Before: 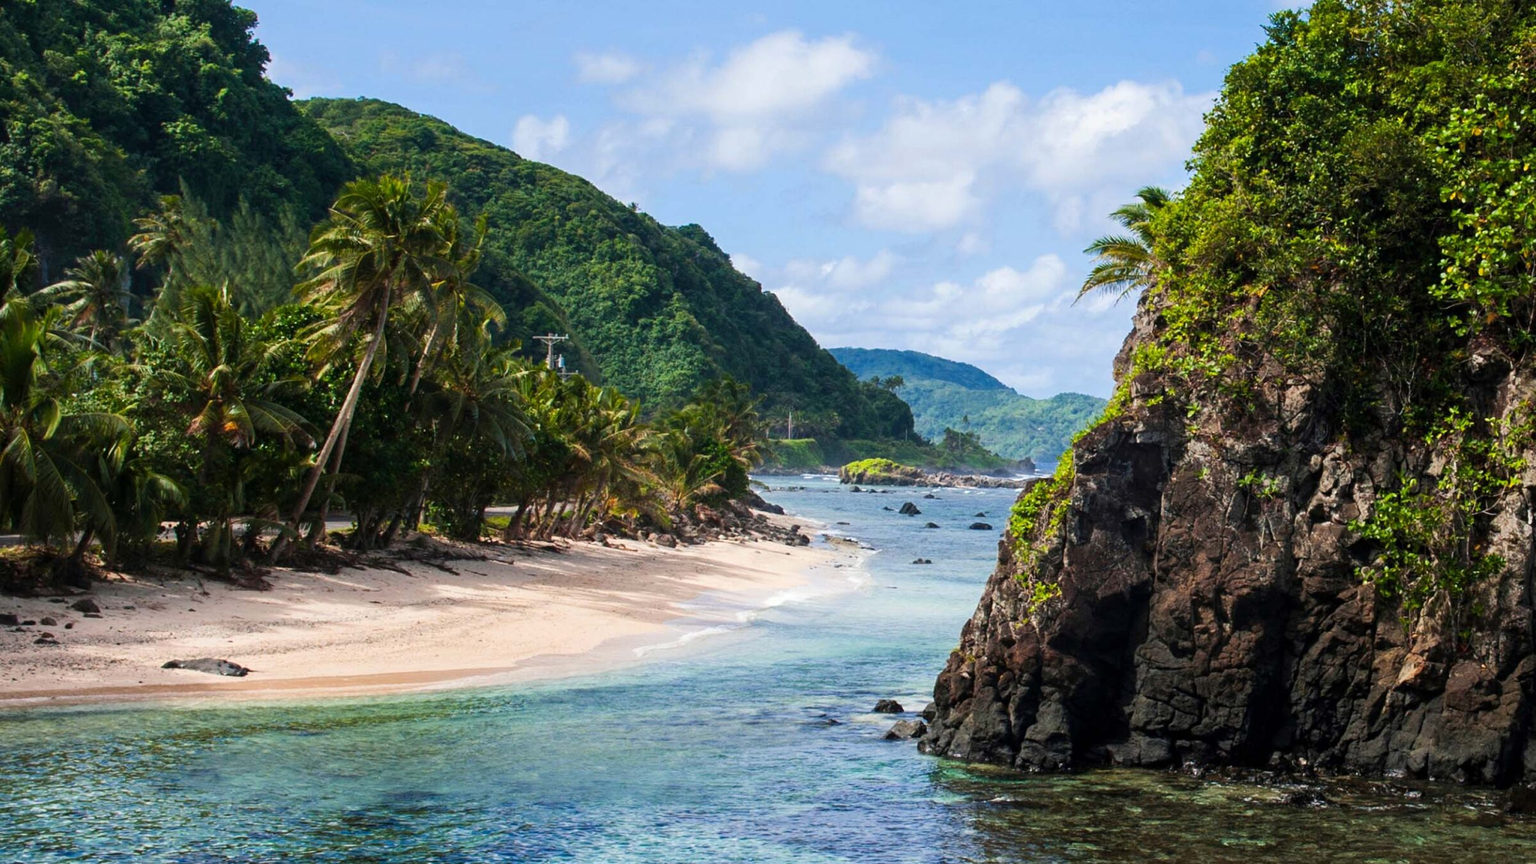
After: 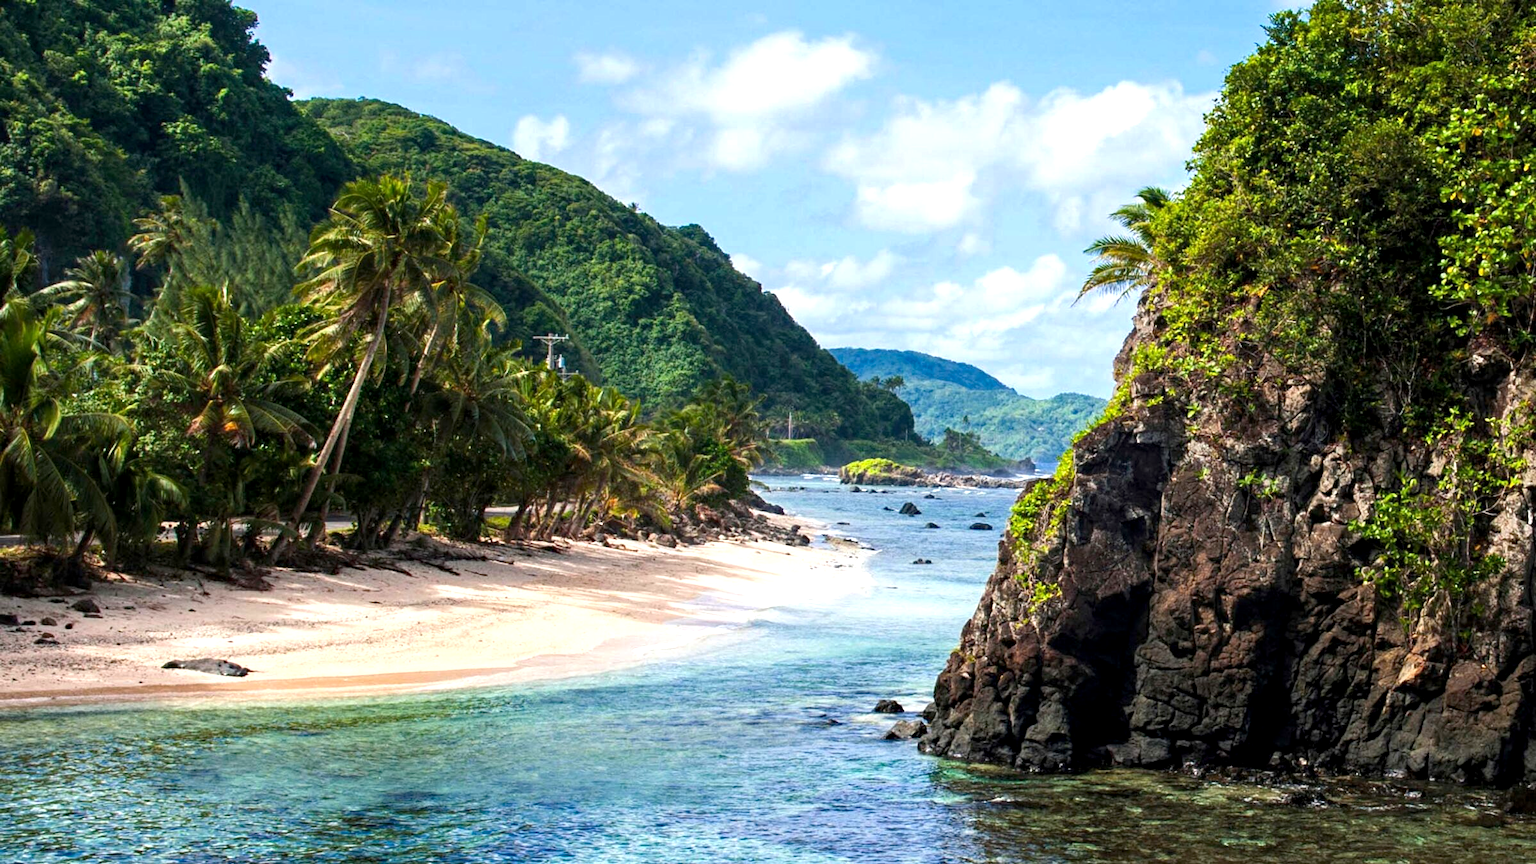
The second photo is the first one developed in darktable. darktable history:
haze removal: compatibility mode true, adaptive false
exposure: black level correction 0.001, exposure 0.499 EV, compensate highlight preservation false
local contrast: highlights 104%, shadows 102%, detail 119%, midtone range 0.2
